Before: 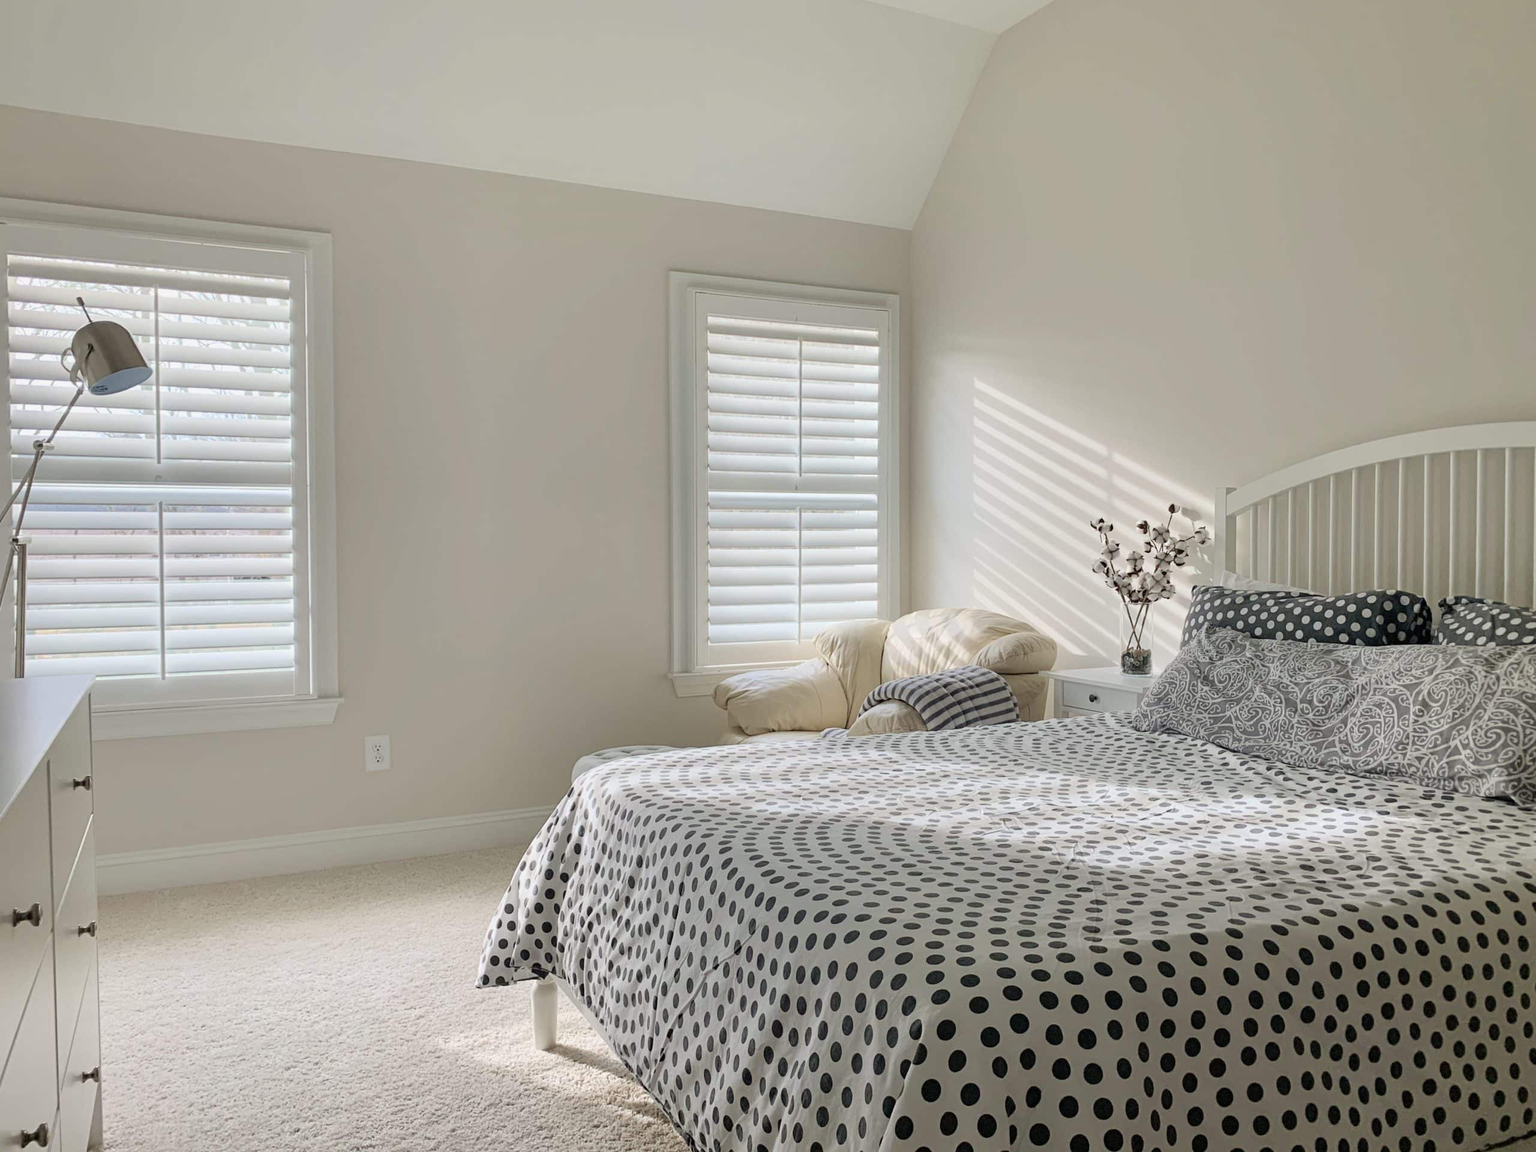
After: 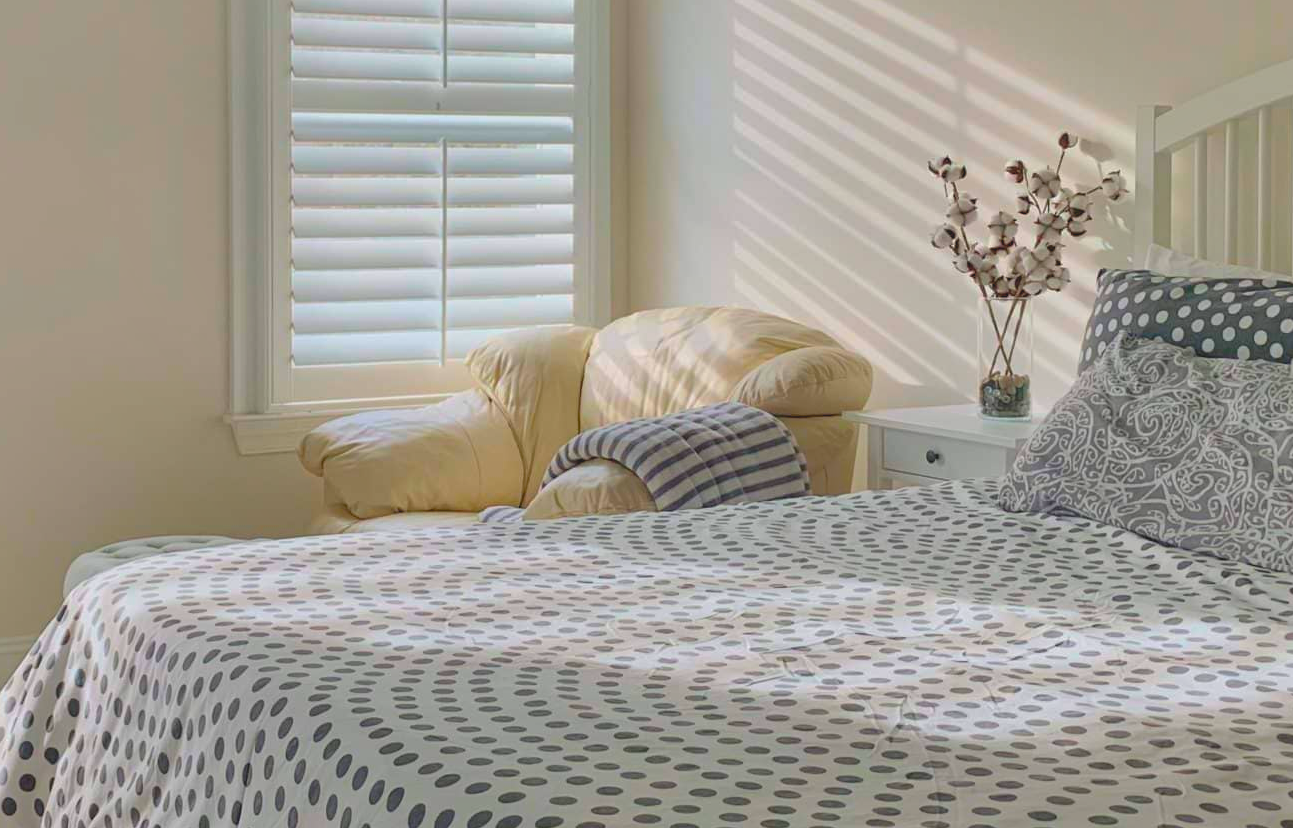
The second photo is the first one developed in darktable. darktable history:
shadows and highlights: on, module defaults
crop: left 34.754%, top 36.86%, right 14.734%, bottom 20.008%
contrast brightness saturation: contrast -0.1, brightness 0.052, saturation 0.083
tone equalizer: edges refinement/feathering 500, mask exposure compensation -1.57 EV, preserve details no
color balance rgb: shadows lift › hue 85.52°, perceptual saturation grading › global saturation 36.213%, global vibrance 14.801%
